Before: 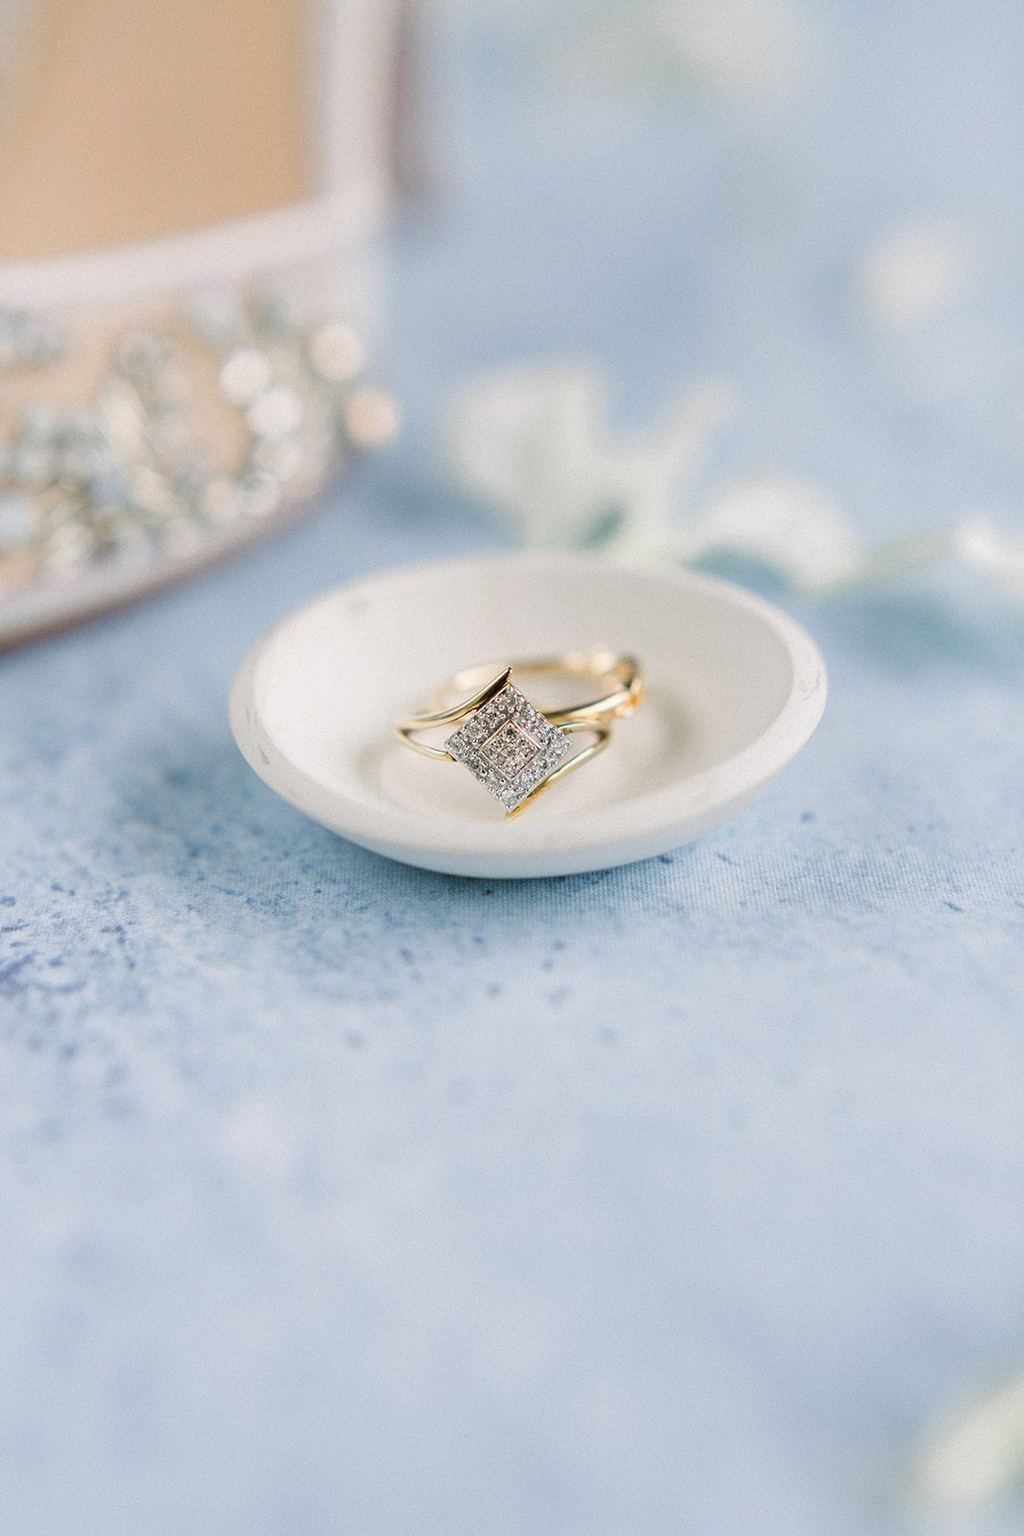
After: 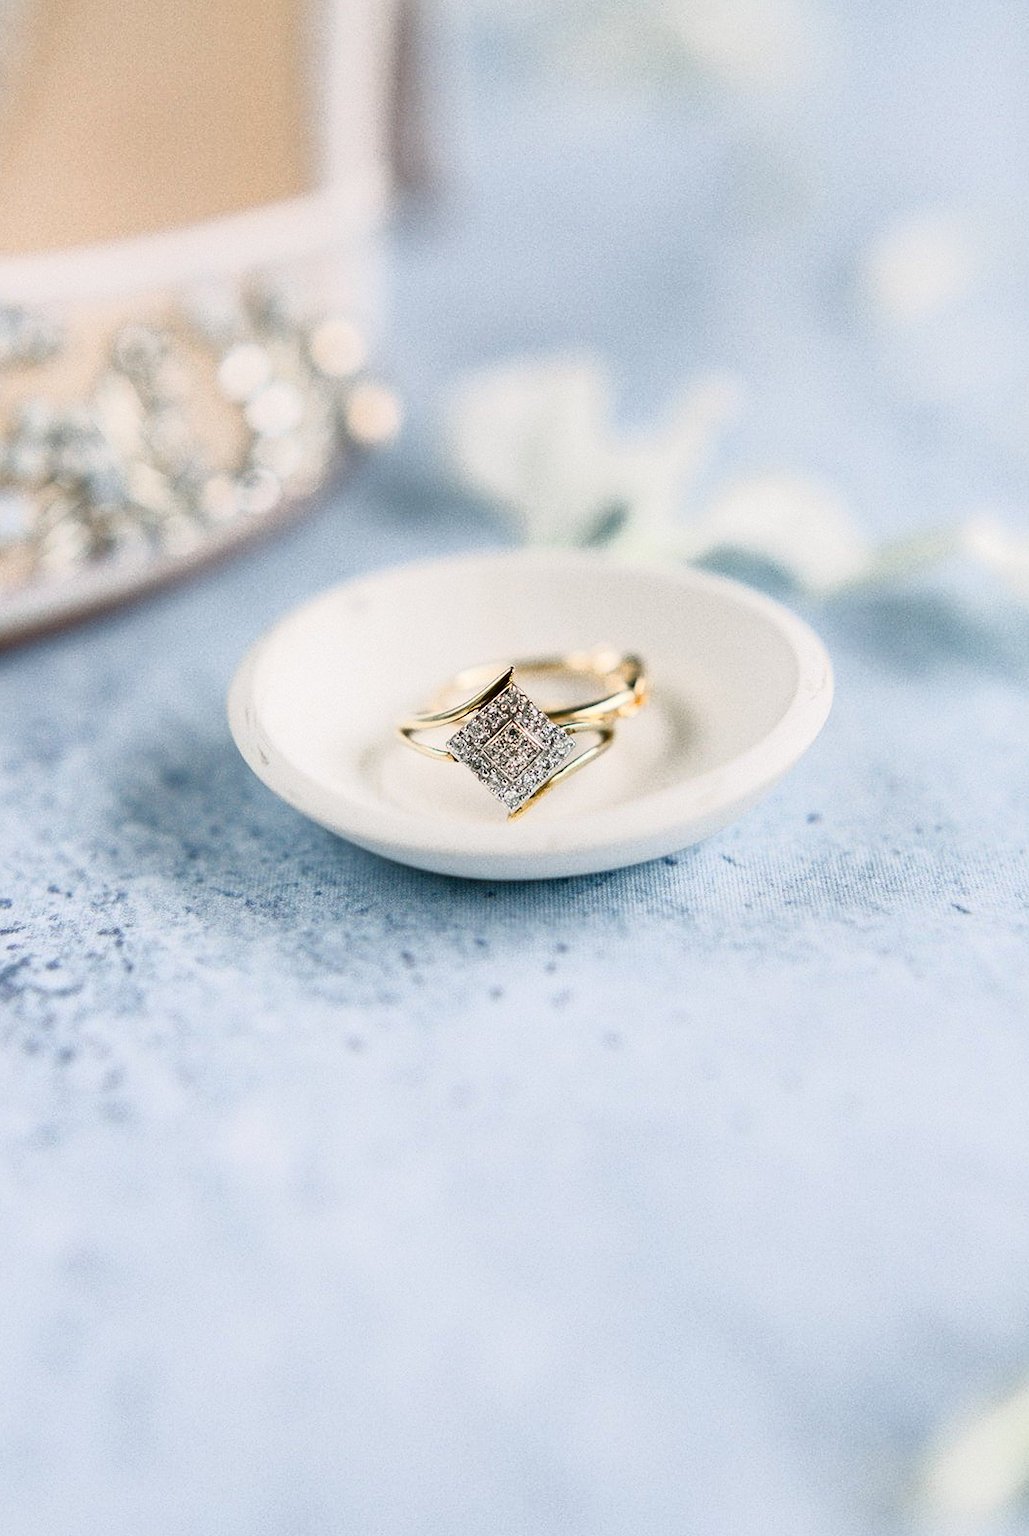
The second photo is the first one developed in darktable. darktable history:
tone curve: curves: ch0 [(0, 0) (0.003, 0.007) (0.011, 0.01) (0.025, 0.016) (0.044, 0.025) (0.069, 0.036) (0.1, 0.052) (0.136, 0.073) (0.177, 0.103) (0.224, 0.135) (0.277, 0.177) (0.335, 0.233) (0.399, 0.303) (0.468, 0.376) (0.543, 0.469) (0.623, 0.581) (0.709, 0.723) (0.801, 0.863) (0.898, 0.938) (1, 1)], color space Lab, independent channels, preserve colors none
crop: left 0.455%, top 0.592%, right 0.187%, bottom 0.551%
